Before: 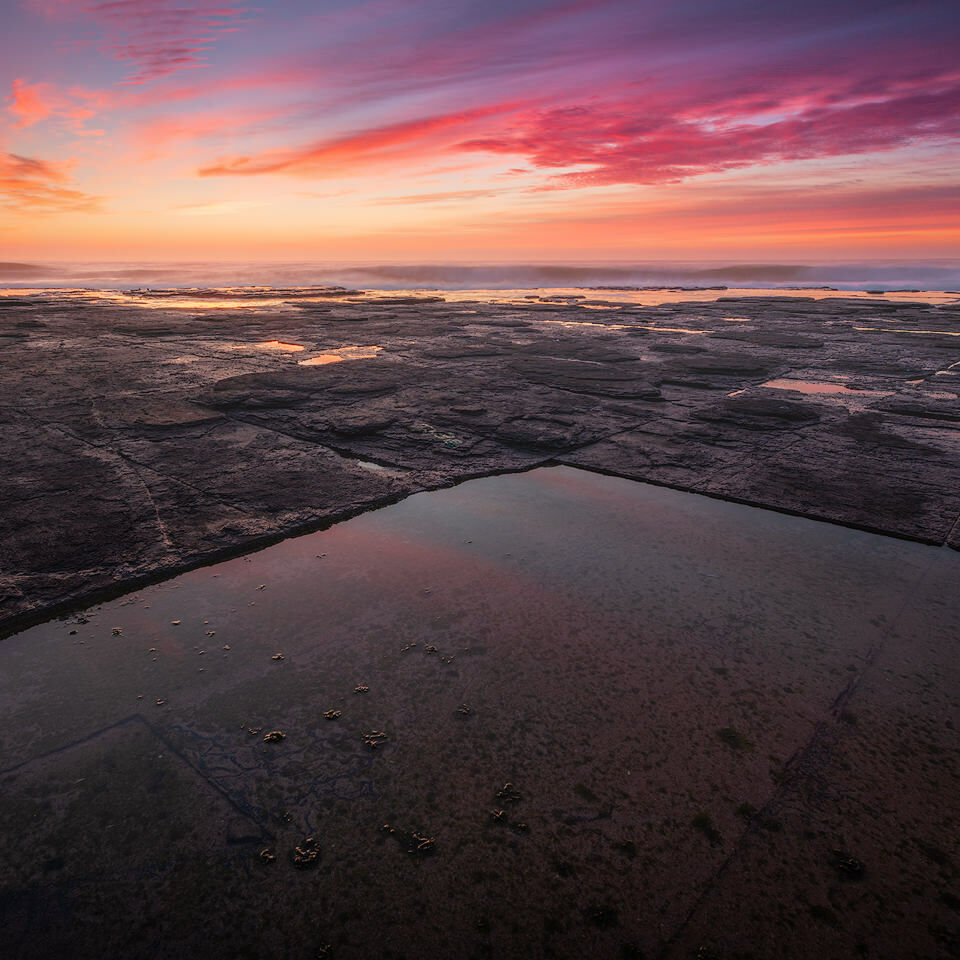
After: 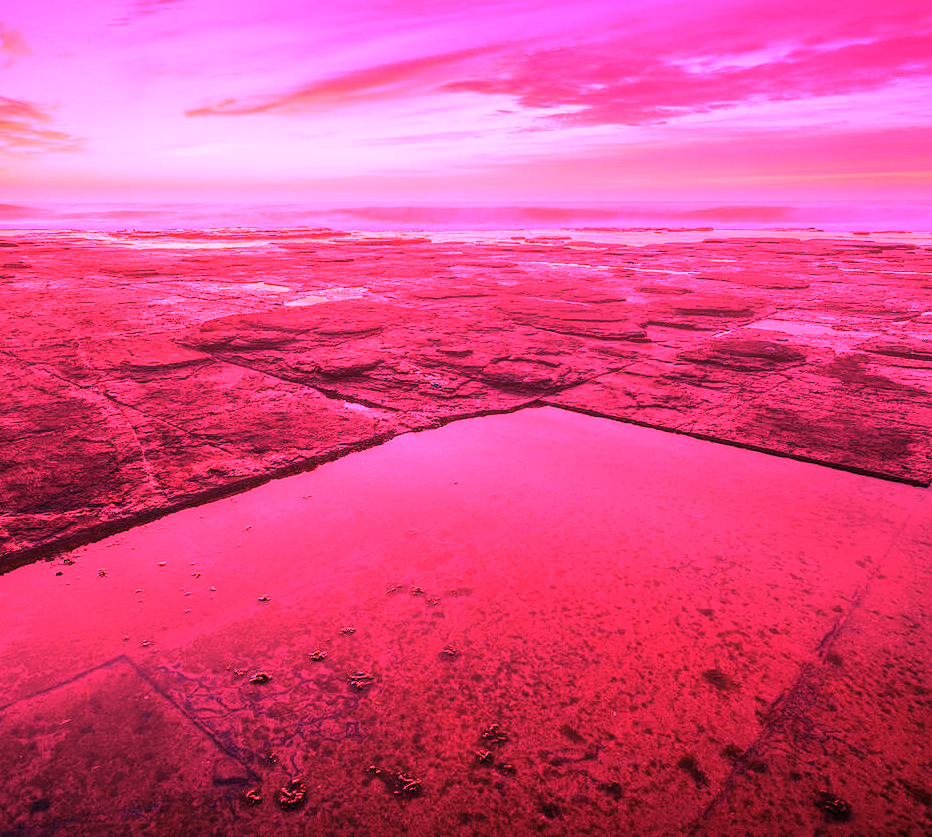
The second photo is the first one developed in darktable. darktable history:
crop: left 1.507%, top 6.147%, right 1.379%, bottom 6.637%
white balance: red 4.26, blue 1.802
